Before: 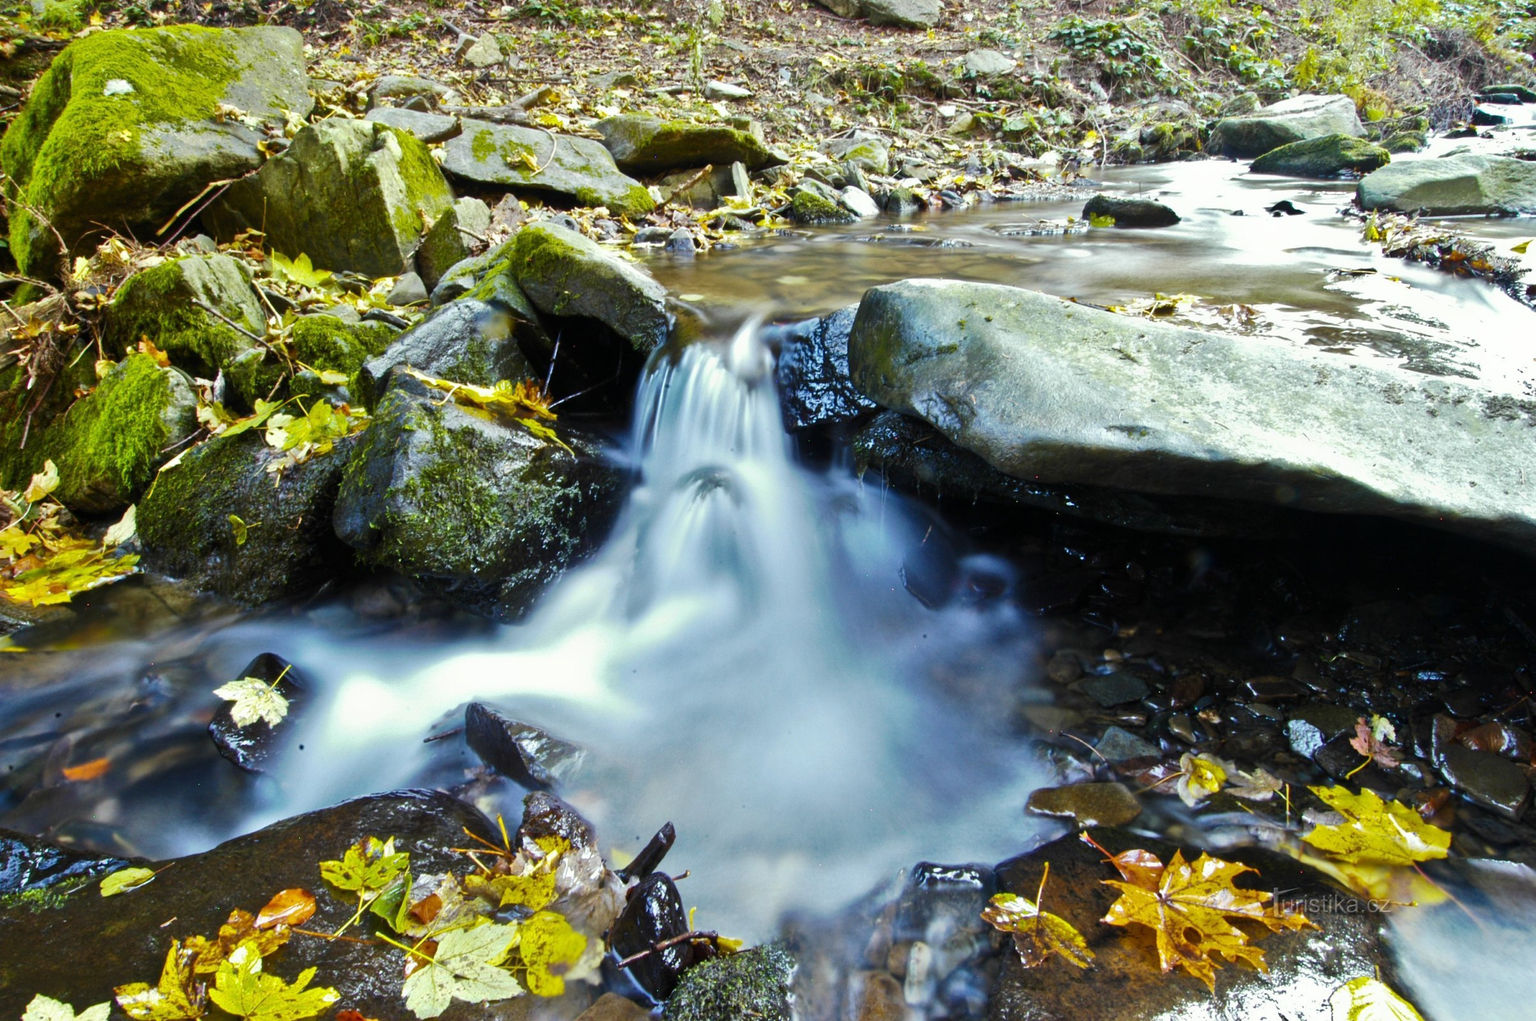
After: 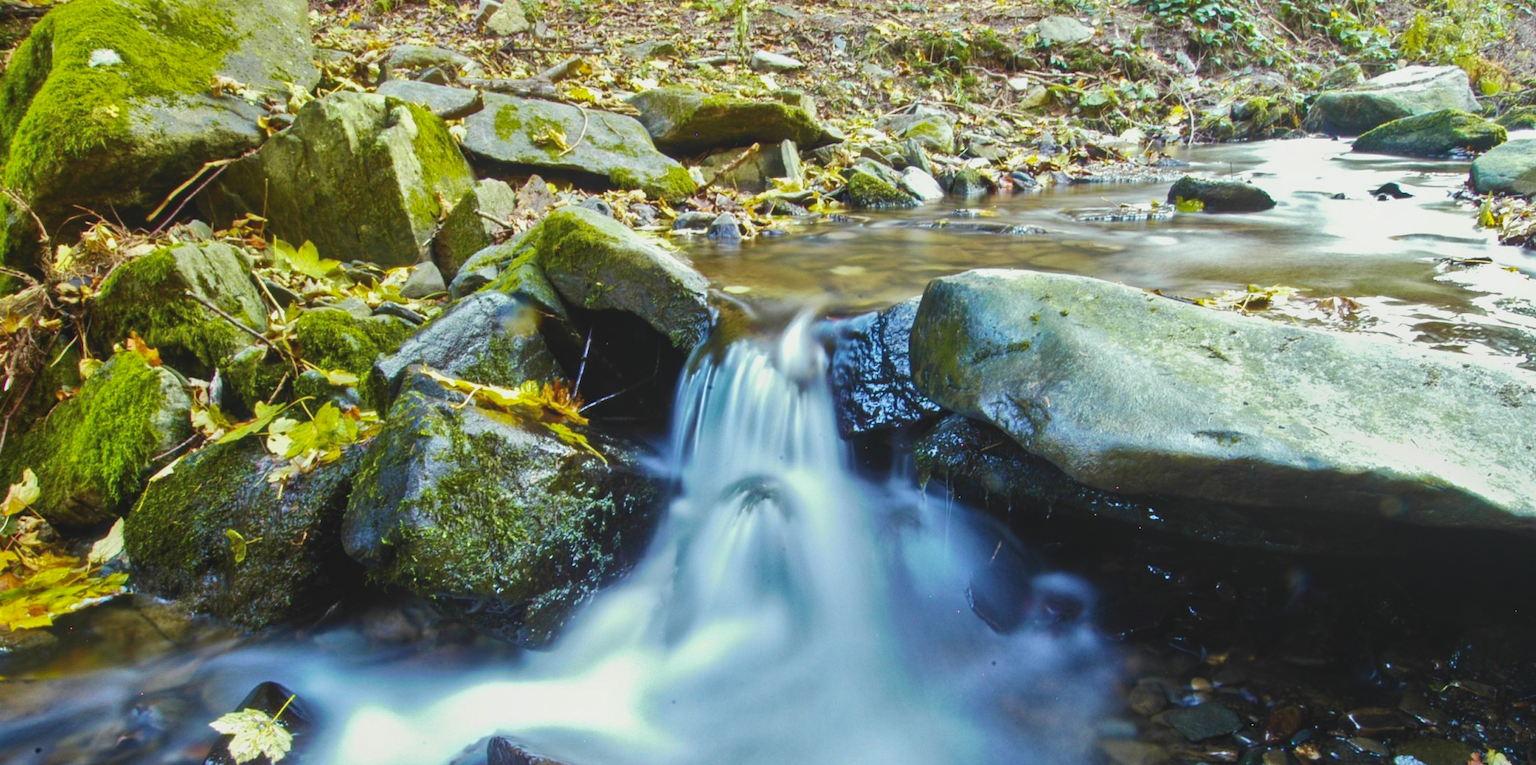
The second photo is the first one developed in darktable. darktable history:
local contrast: highlights 48%, shadows 1%, detail 99%
velvia: on, module defaults
crop: left 1.556%, top 3.458%, right 7.738%, bottom 28.489%
exposure: compensate exposure bias true, compensate highlight preservation false
